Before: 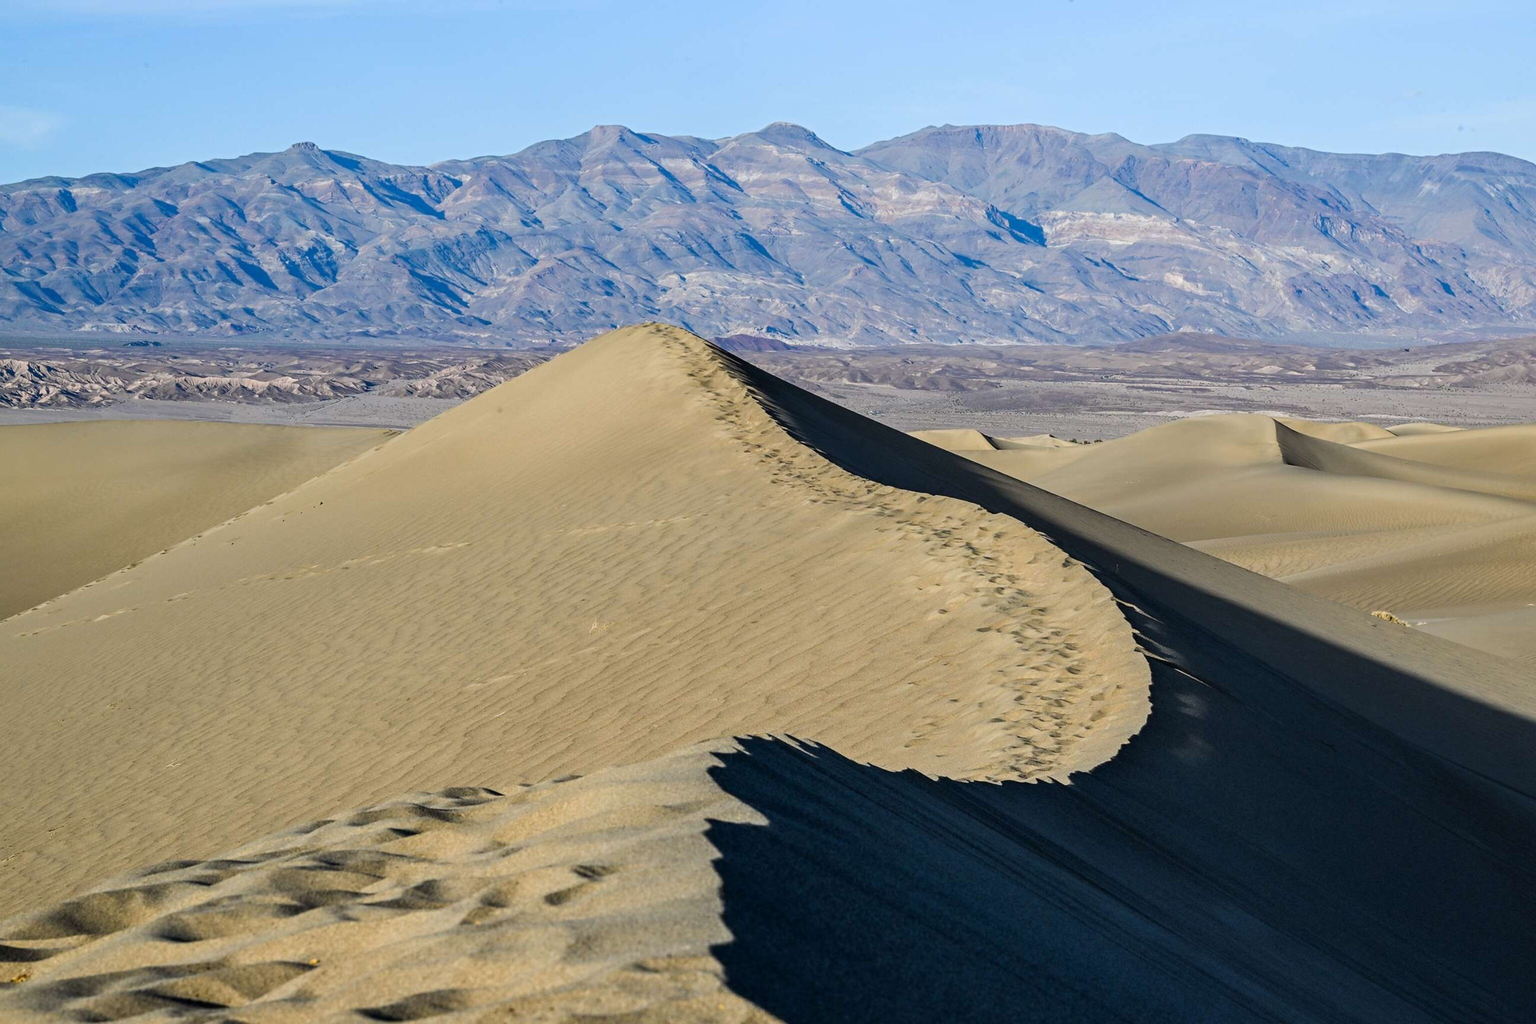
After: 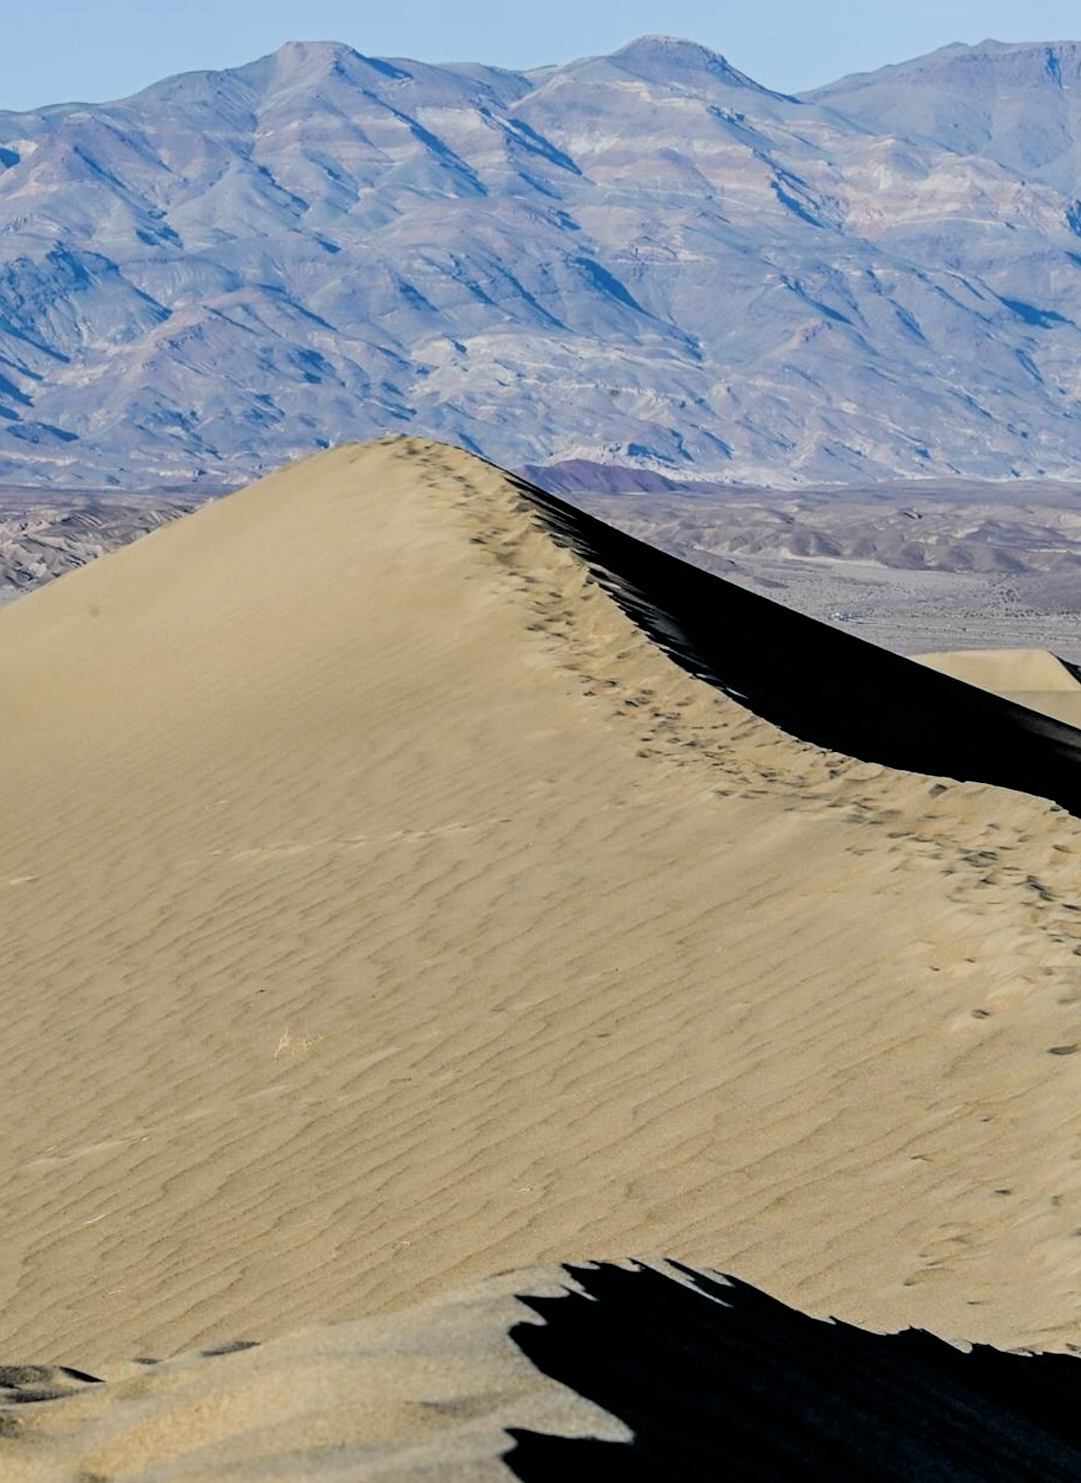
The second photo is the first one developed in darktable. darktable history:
crop and rotate: left 29.476%, top 10.214%, right 35.32%, bottom 17.333%
haze removal: strength -0.1, adaptive false
filmic rgb: black relative exposure -3.31 EV, white relative exposure 3.45 EV, hardness 2.36, contrast 1.103
